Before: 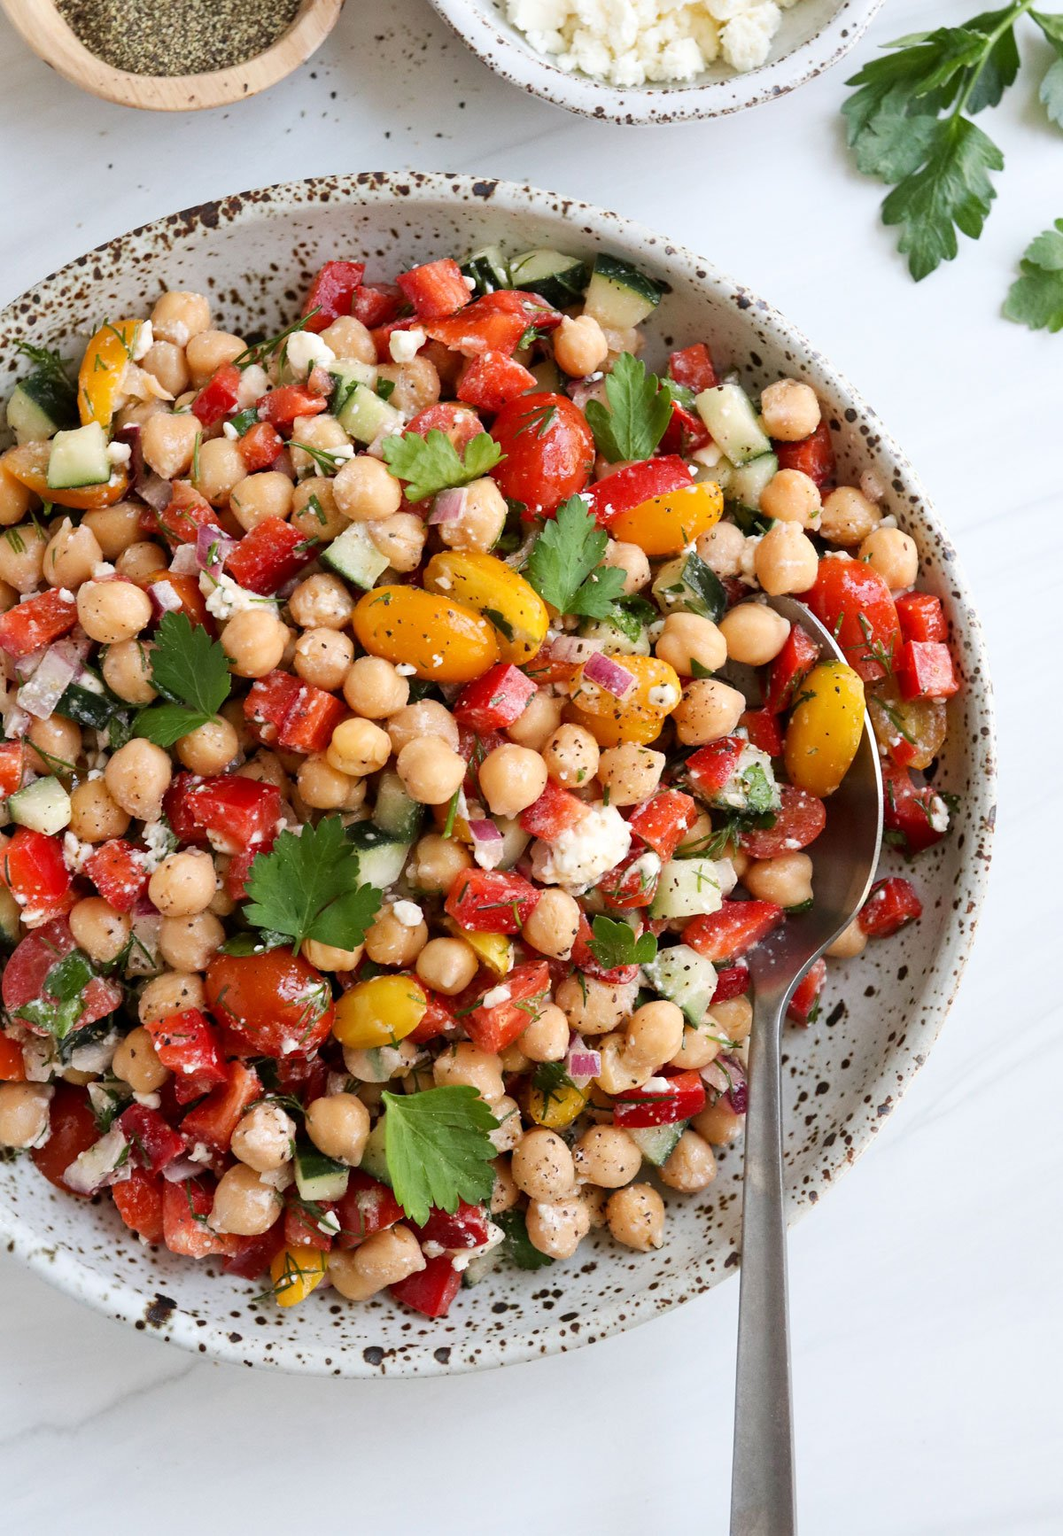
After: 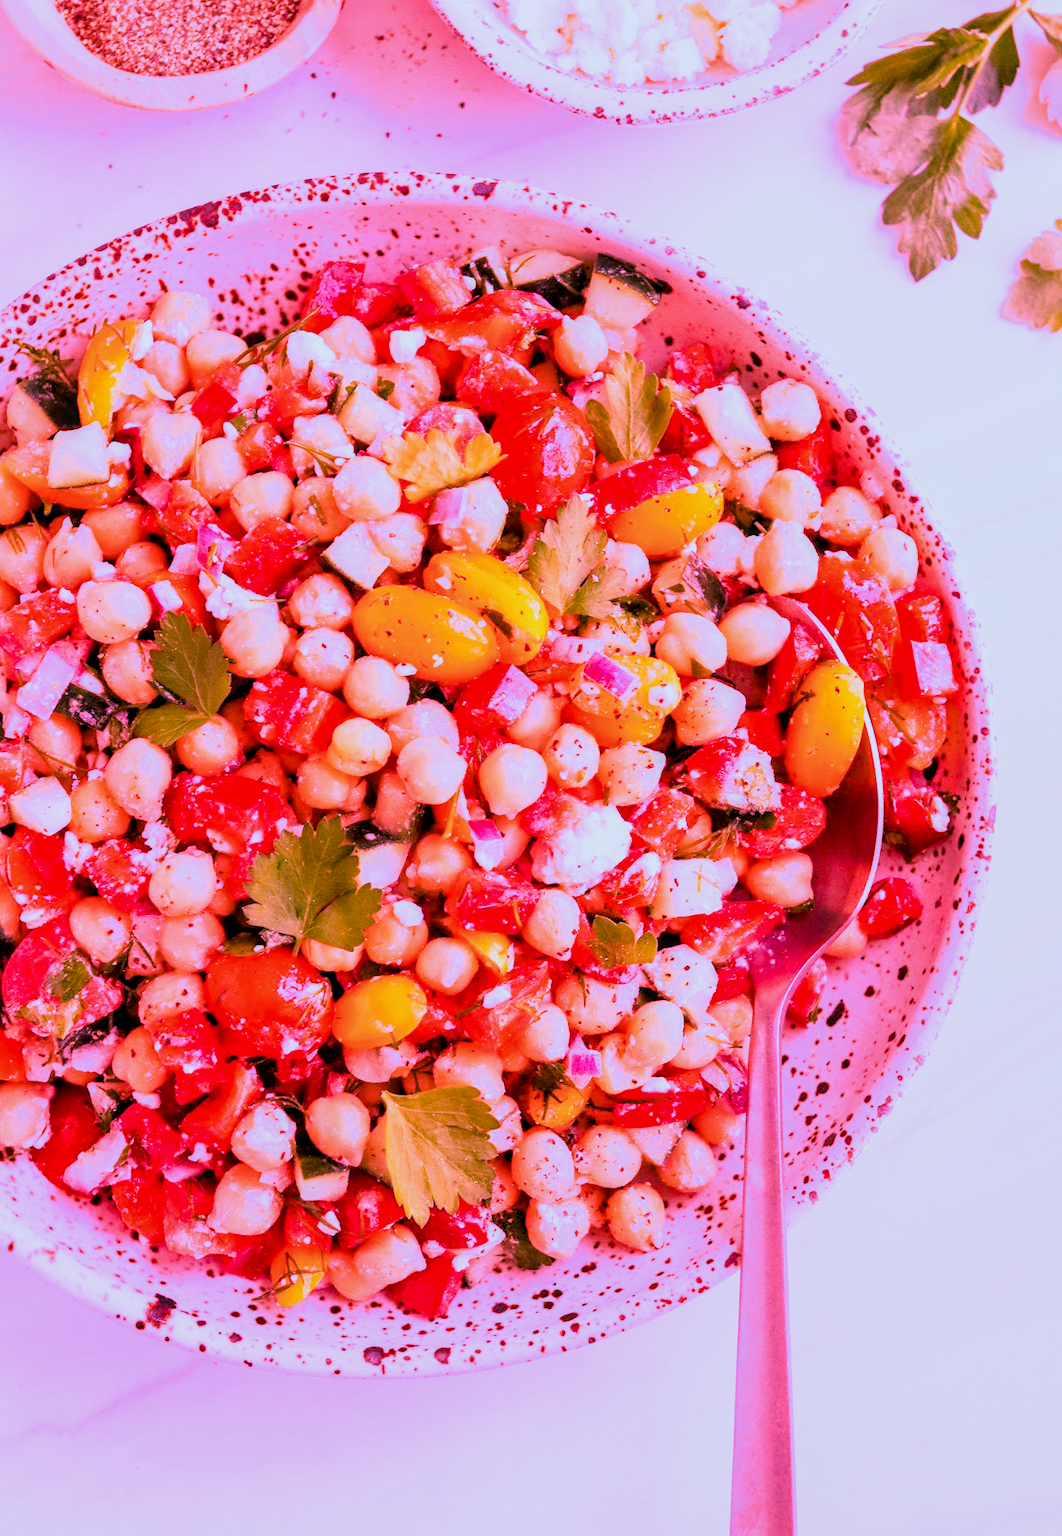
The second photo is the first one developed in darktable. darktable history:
white balance: red 2.229, blue 1.46
color calibration "scene-referred default": x 0.37, y 0.382, temperature 4313.32 K
filmic rgb "scene-referred default": black relative exposure -7.65 EV, white relative exposure 4.56 EV, hardness 3.61
local contrast: on, module defaults
raw chromatic aberrations: on, module defaults
color balance rgb: perceptual saturation grading › global saturation 25%, global vibrance 20%
exposure: black level correction 0.001, exposure 0.5 EV, compensate exposure bias true, compensate highlight preservation false
highlight reconstruction: method reconstruct color, iterations 1, diameter of reconstruction 64 px
hot pixels: on, module defaults
lens correction: scale 1.01, crop 1, focal 85, aperture 2.8, distance 10.02, camera "Canon EOS RP", lens "Canon RF 85mm F2 MACRO IS STM"
tone equalizer "mask blending: all purposes": on, module defaults
raw denoise: x [[0, 0.25, 0.5, 0.75, 1] ×4]
